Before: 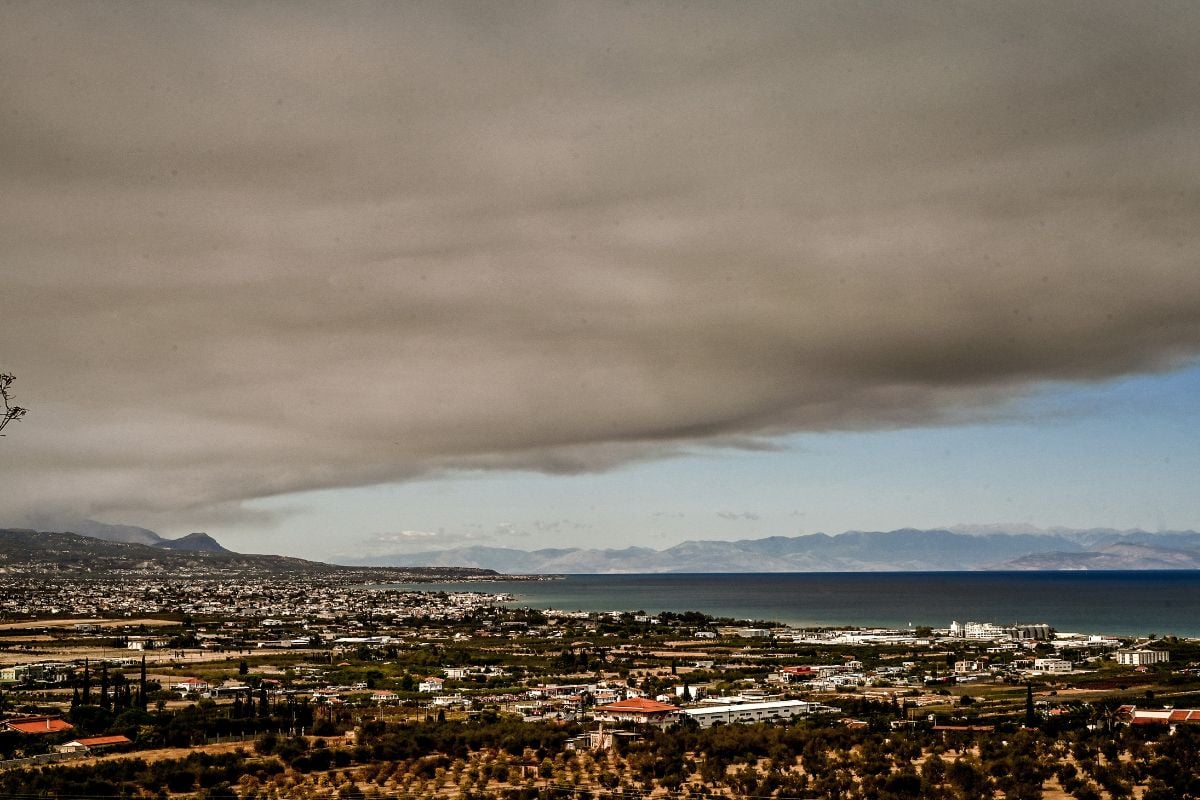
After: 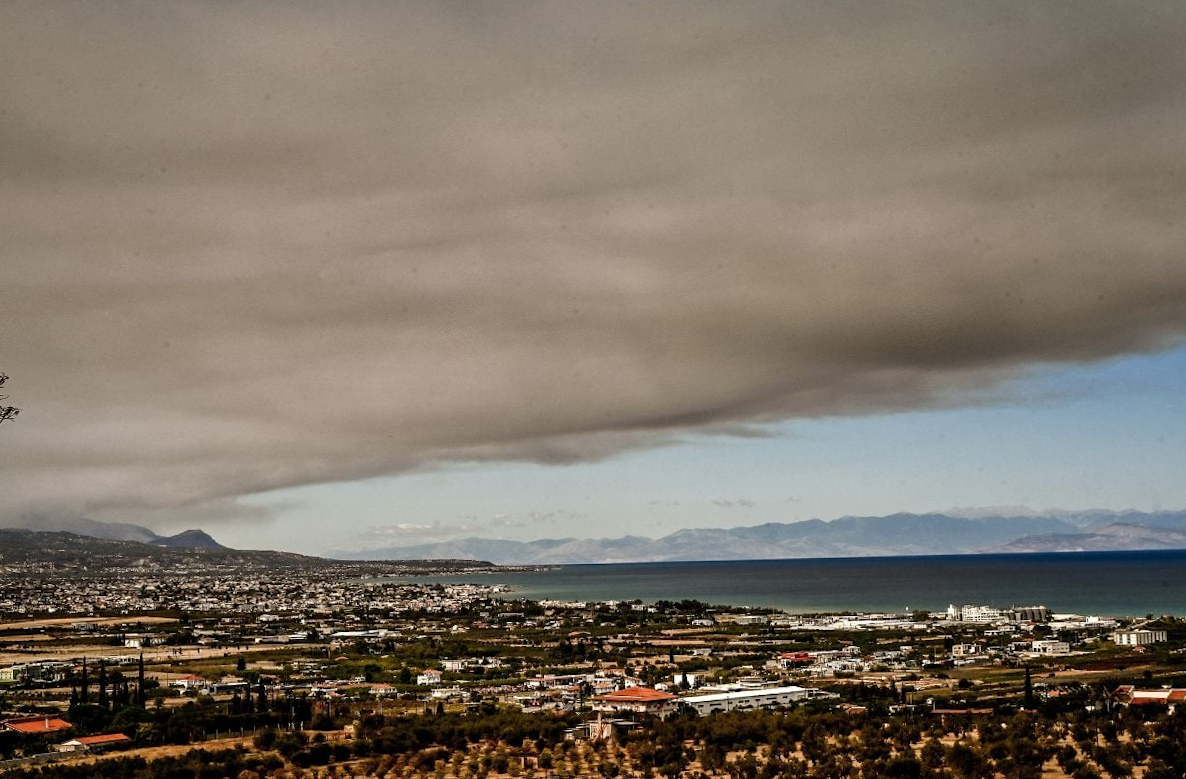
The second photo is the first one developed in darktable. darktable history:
rotate and perspective: rotation -1°, crop left 0.011, crop right 0.989, crop top 0.025, crop bottom 0.975
exposure: compensate highlight preservation false
